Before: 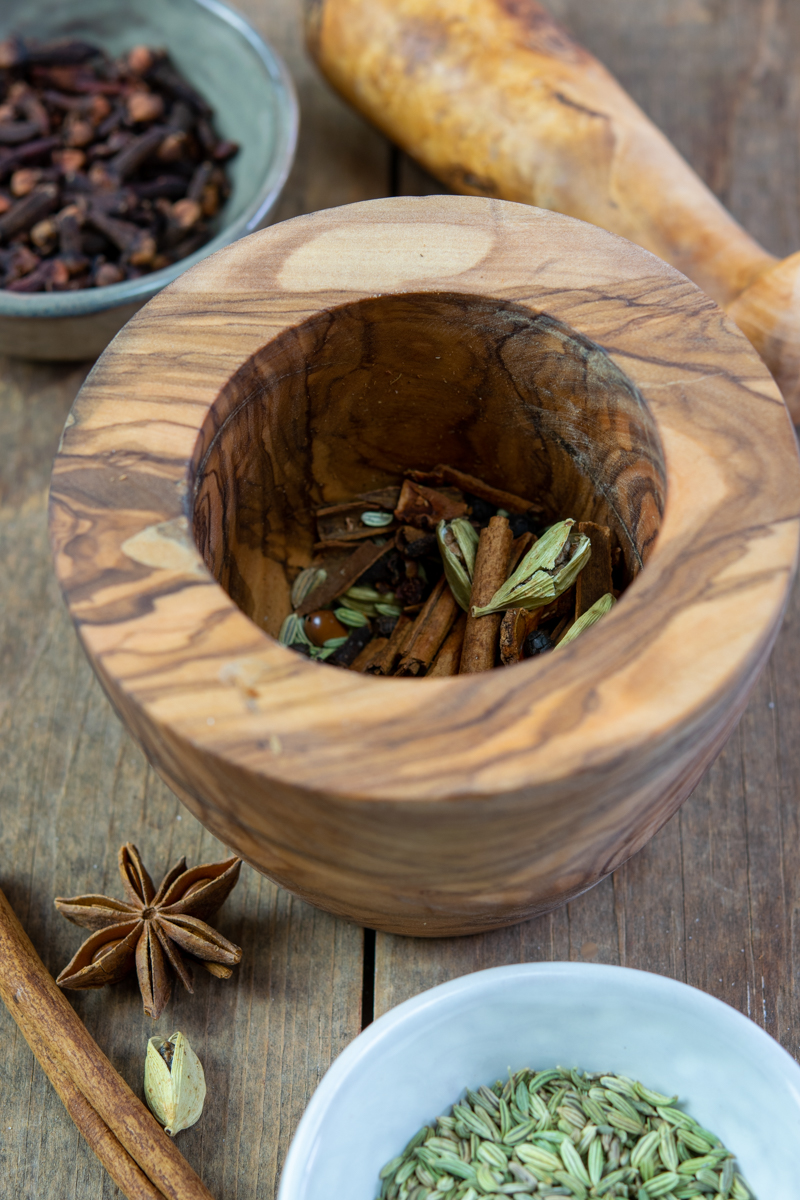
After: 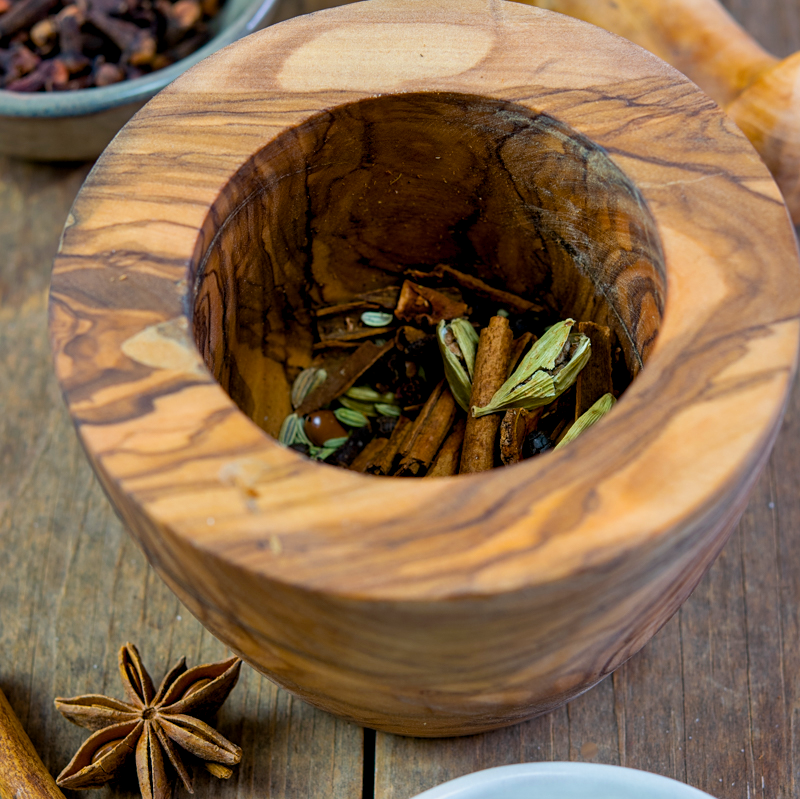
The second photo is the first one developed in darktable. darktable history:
crop: top 16.67%, bottom 16.727%
shadows and highlights: soften with gaussian
sharpen: amount 0.205
exposure: exposure -0.014 EV, compensate exposure bias true, compensate highlight preservation false
color balance rgb: highlights gain › chroma 1.564%, highlights gain › hue 56.01°, global offset › luminance -0.425%, perceptual saturation grading › global saturation 19.491%, global vibrance 20%
